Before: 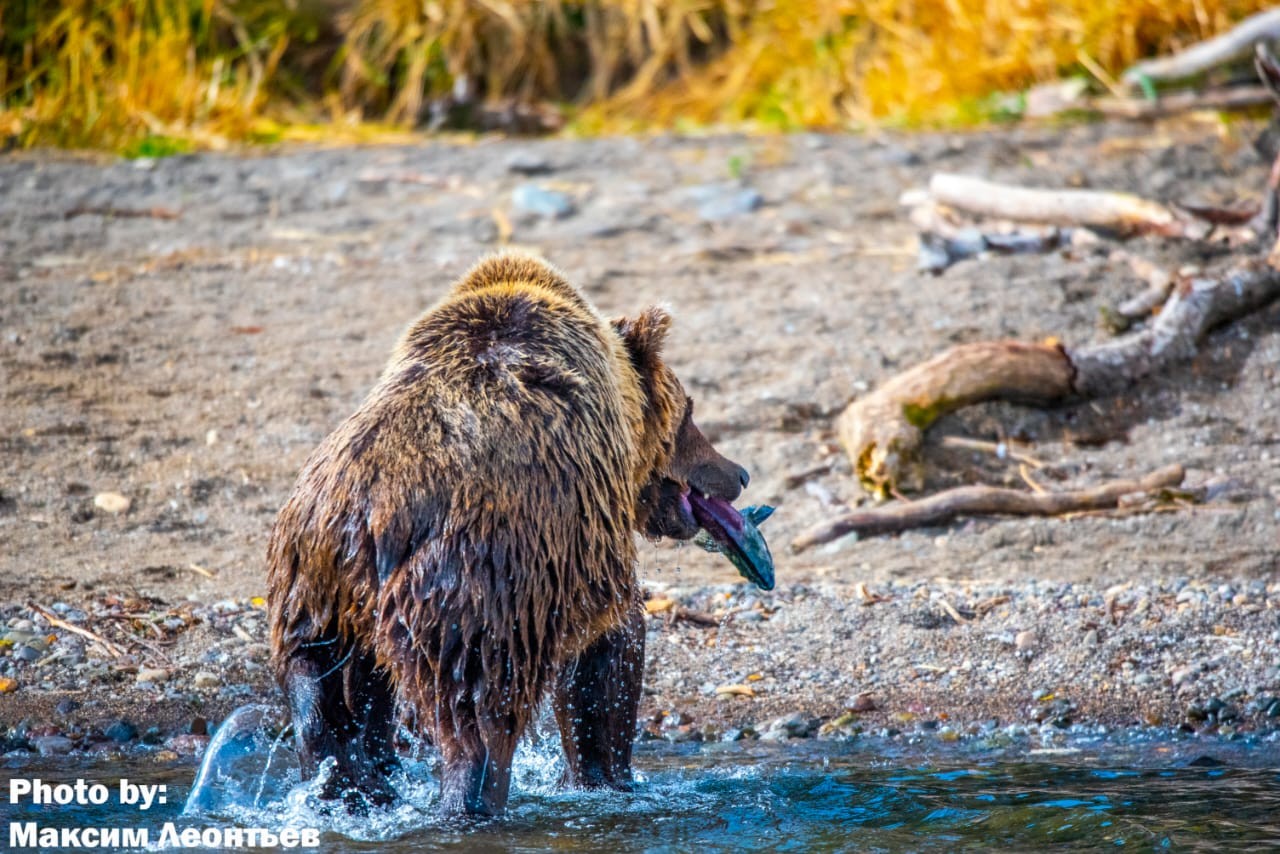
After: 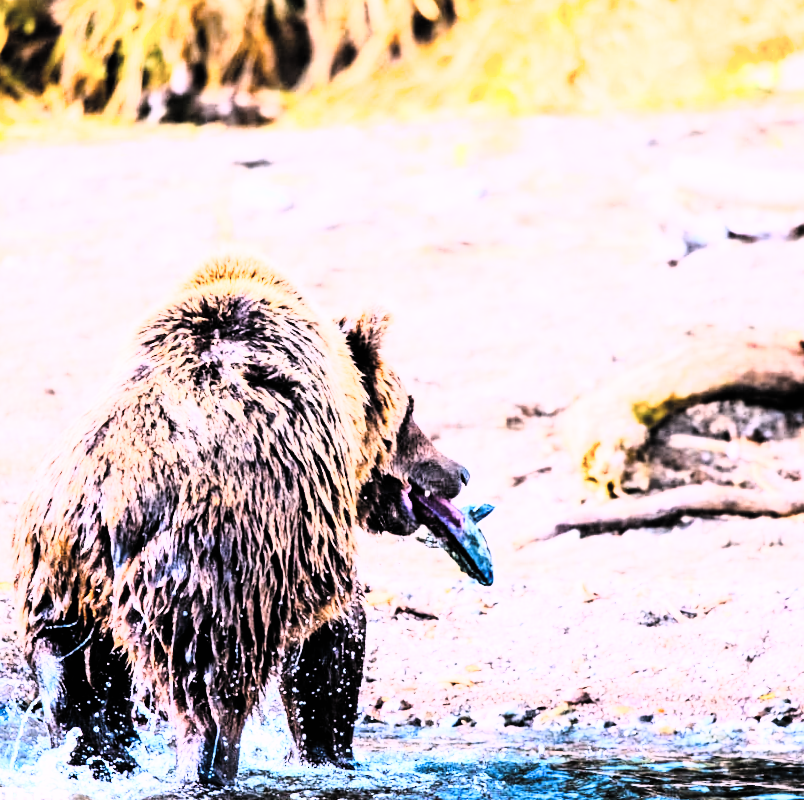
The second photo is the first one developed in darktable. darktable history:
contrast brightness saturation: contrast 0.57, brightness 0.57, saturation -0.34
white balance: red 1.188, blue 1.11
tone curve: curves: ch0 [(0, 0) (0.004, 0) (0.133, 0.071) (0.325, 0.456) (0.832, 0.957) (1, 1)], color space Lab, linked channels, preserve colors none
rotate and perspective: rotation 0.062°, lens shift (vertical) 0.115, lens shift (horizontal) -0.133, crop left 0.047, crop right 0.94, crop top 0.061, crop bottom 0.94
tone equalizer: -8 EV -0.75 EV, -7 EV -0.7 EV, -6 EV -0.6 EV, -5 EV -0.4 EV, -3 EV 0.4 EV, -2 EV 0.6 EV, -1 EV 0.7 EV, +0 EV 0.75 EV, edges refinement/feathering 500, mask exposure compensation -1.57 EV, preserve details no
crop: left 16.899%, right 16.556%
filmic rgb: black relative exposure -7.75 EV, white relative exposure 4.4 EV, threshold 3 EV, hardness 3.76, latitude 38.11%, contrast 0.966, highlights saturation mix 10%, shadows ↔ highlights balance 4.59%, color science v4 (2020), enable highlight reconstruction true
shadows and highlights: shadows 25, highlights -25
